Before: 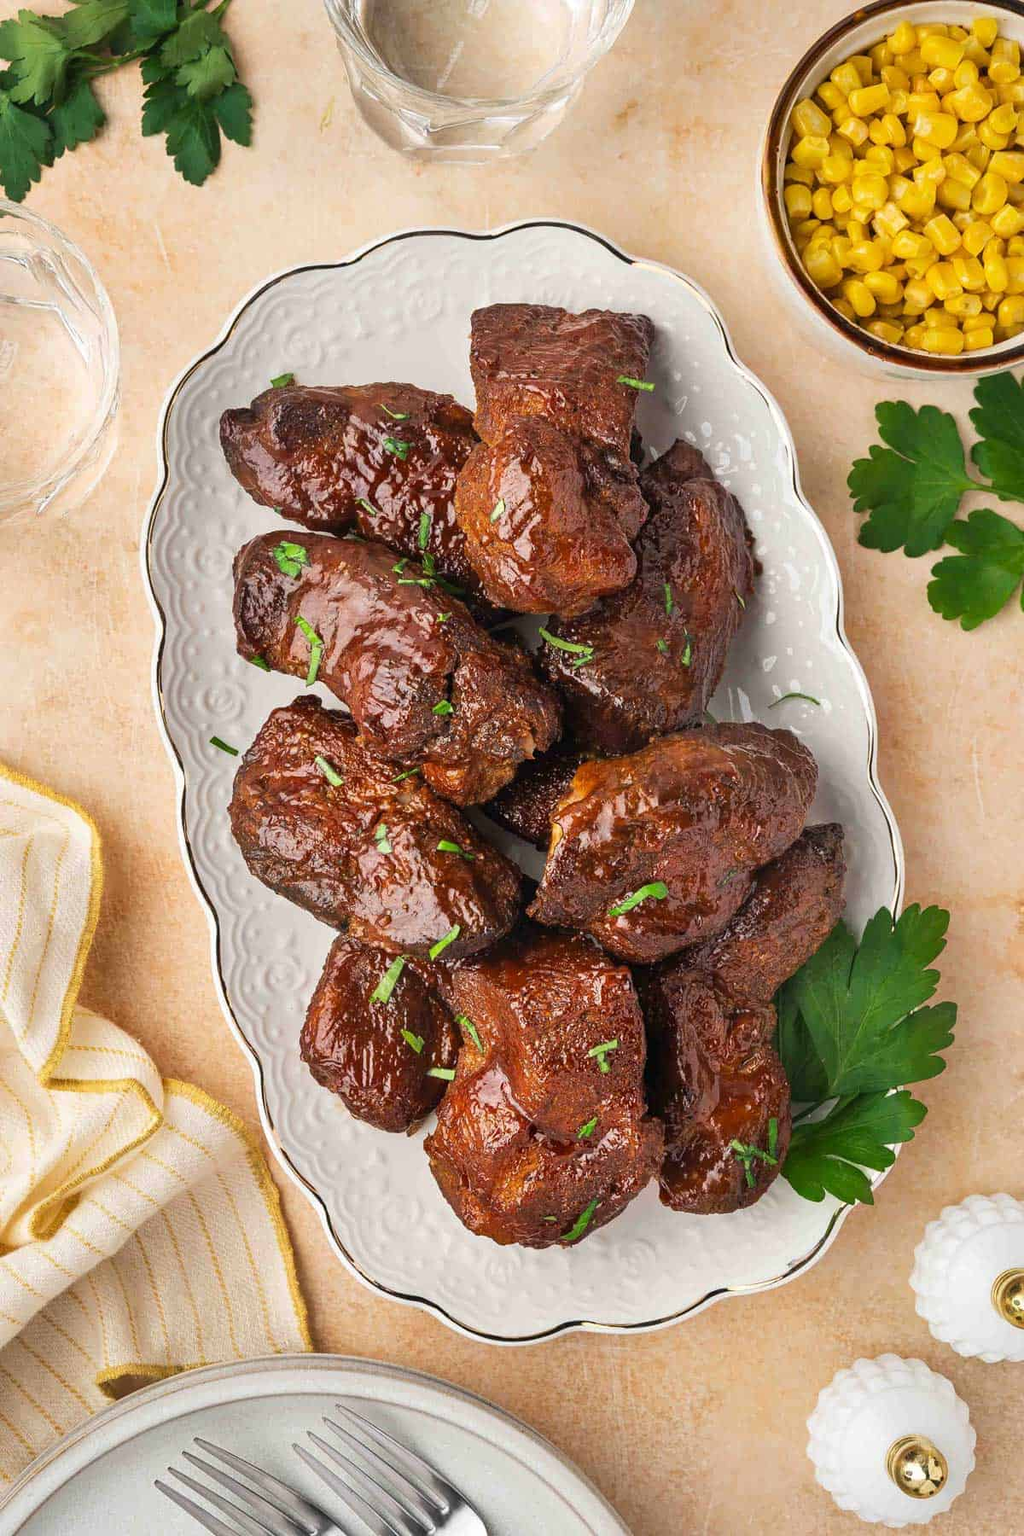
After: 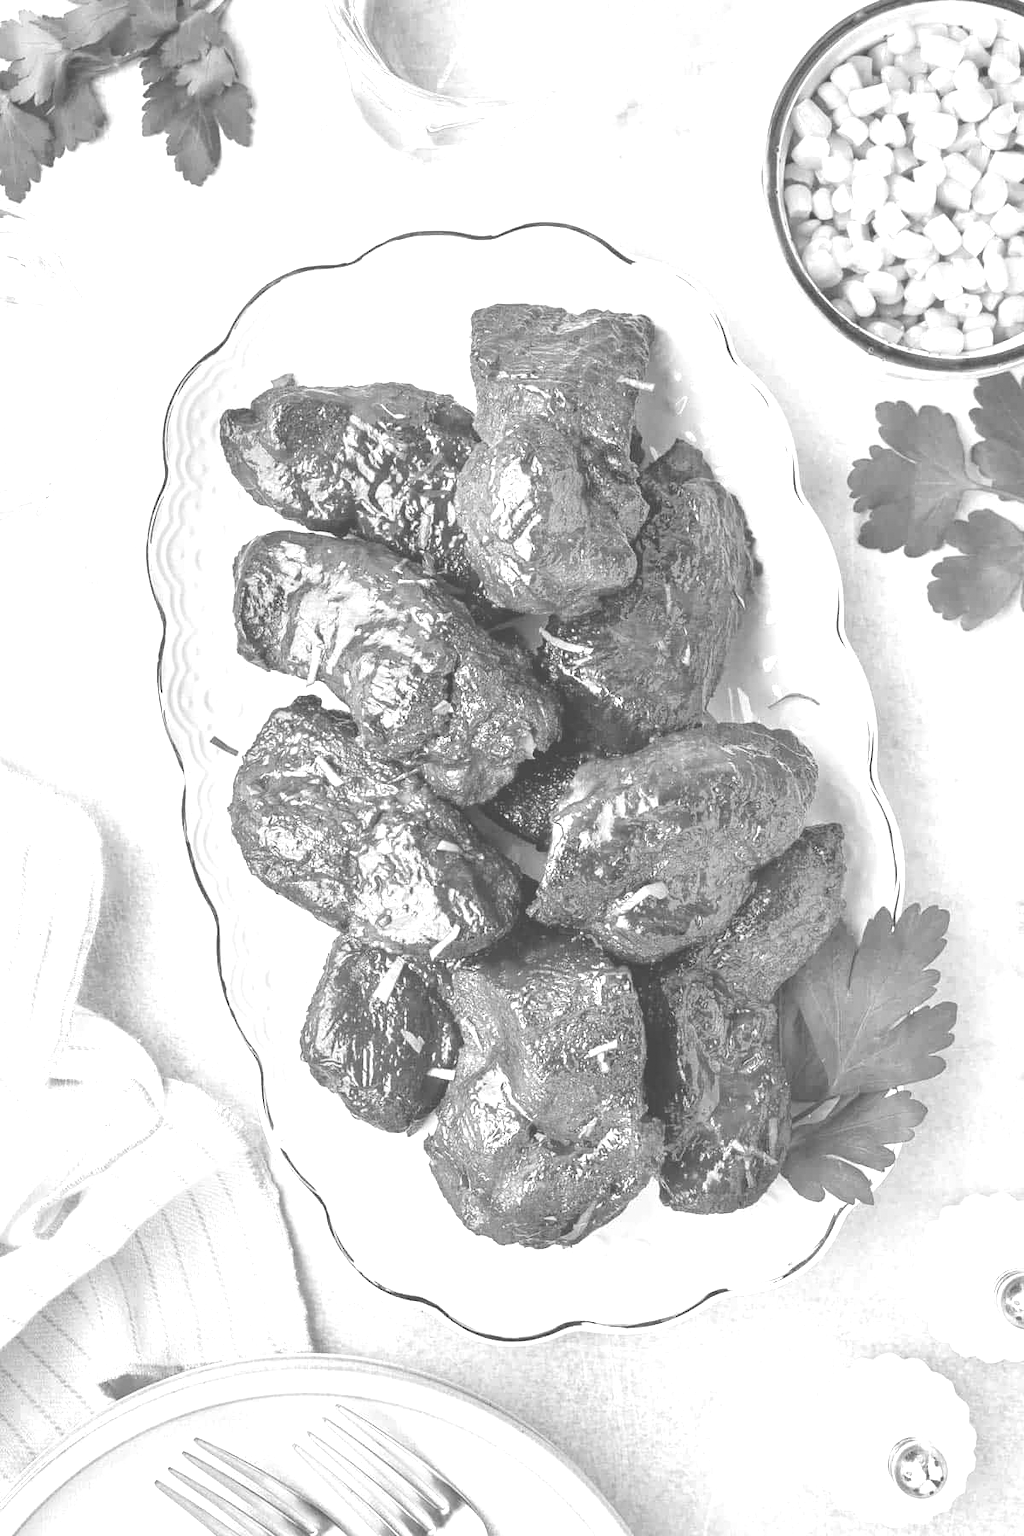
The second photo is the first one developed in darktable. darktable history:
colorize: hue 28.8°, source mix 100%
grain: coarseness 0.81 ISO, strength 1.34%, mid-tones bias 0%
monochrome: on, module defaults
